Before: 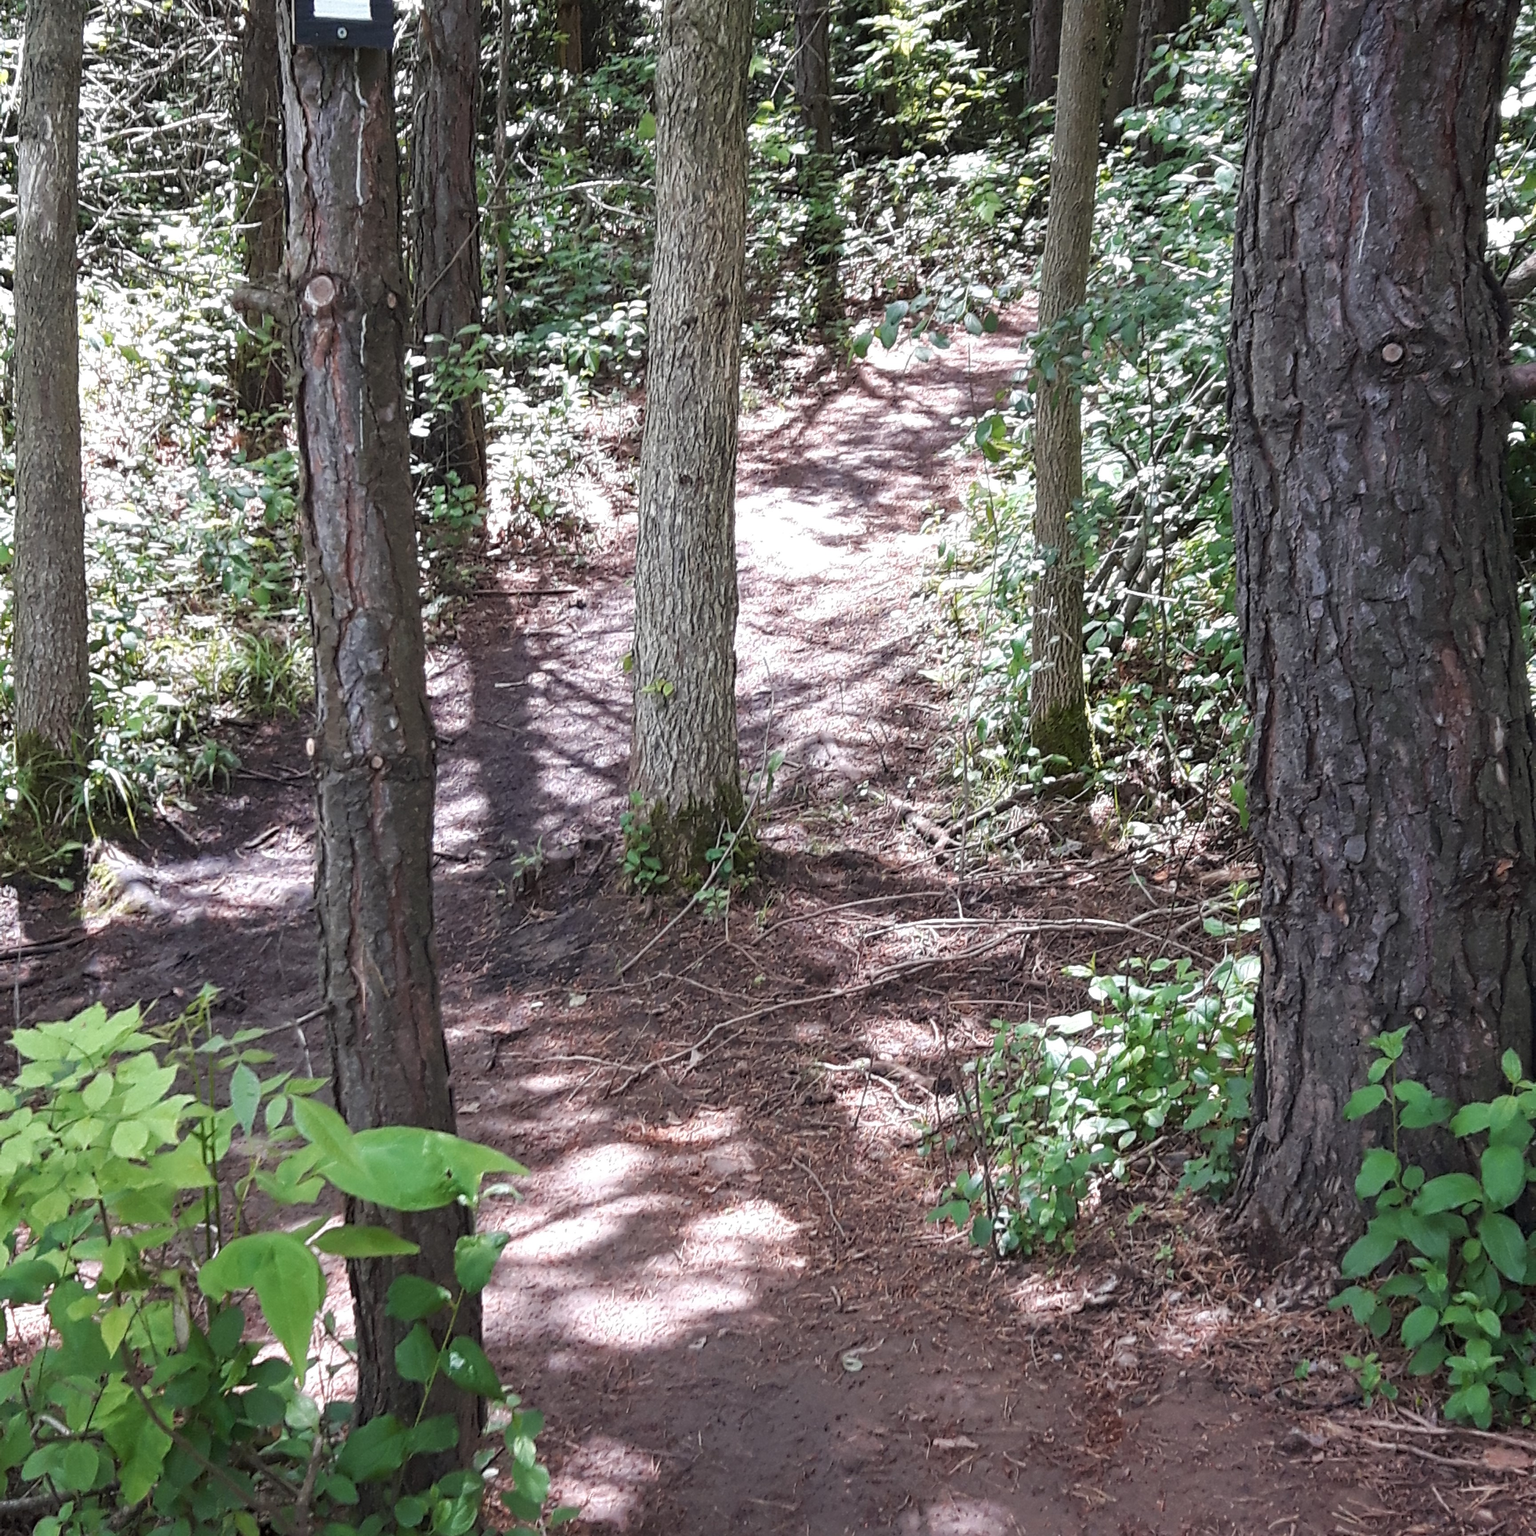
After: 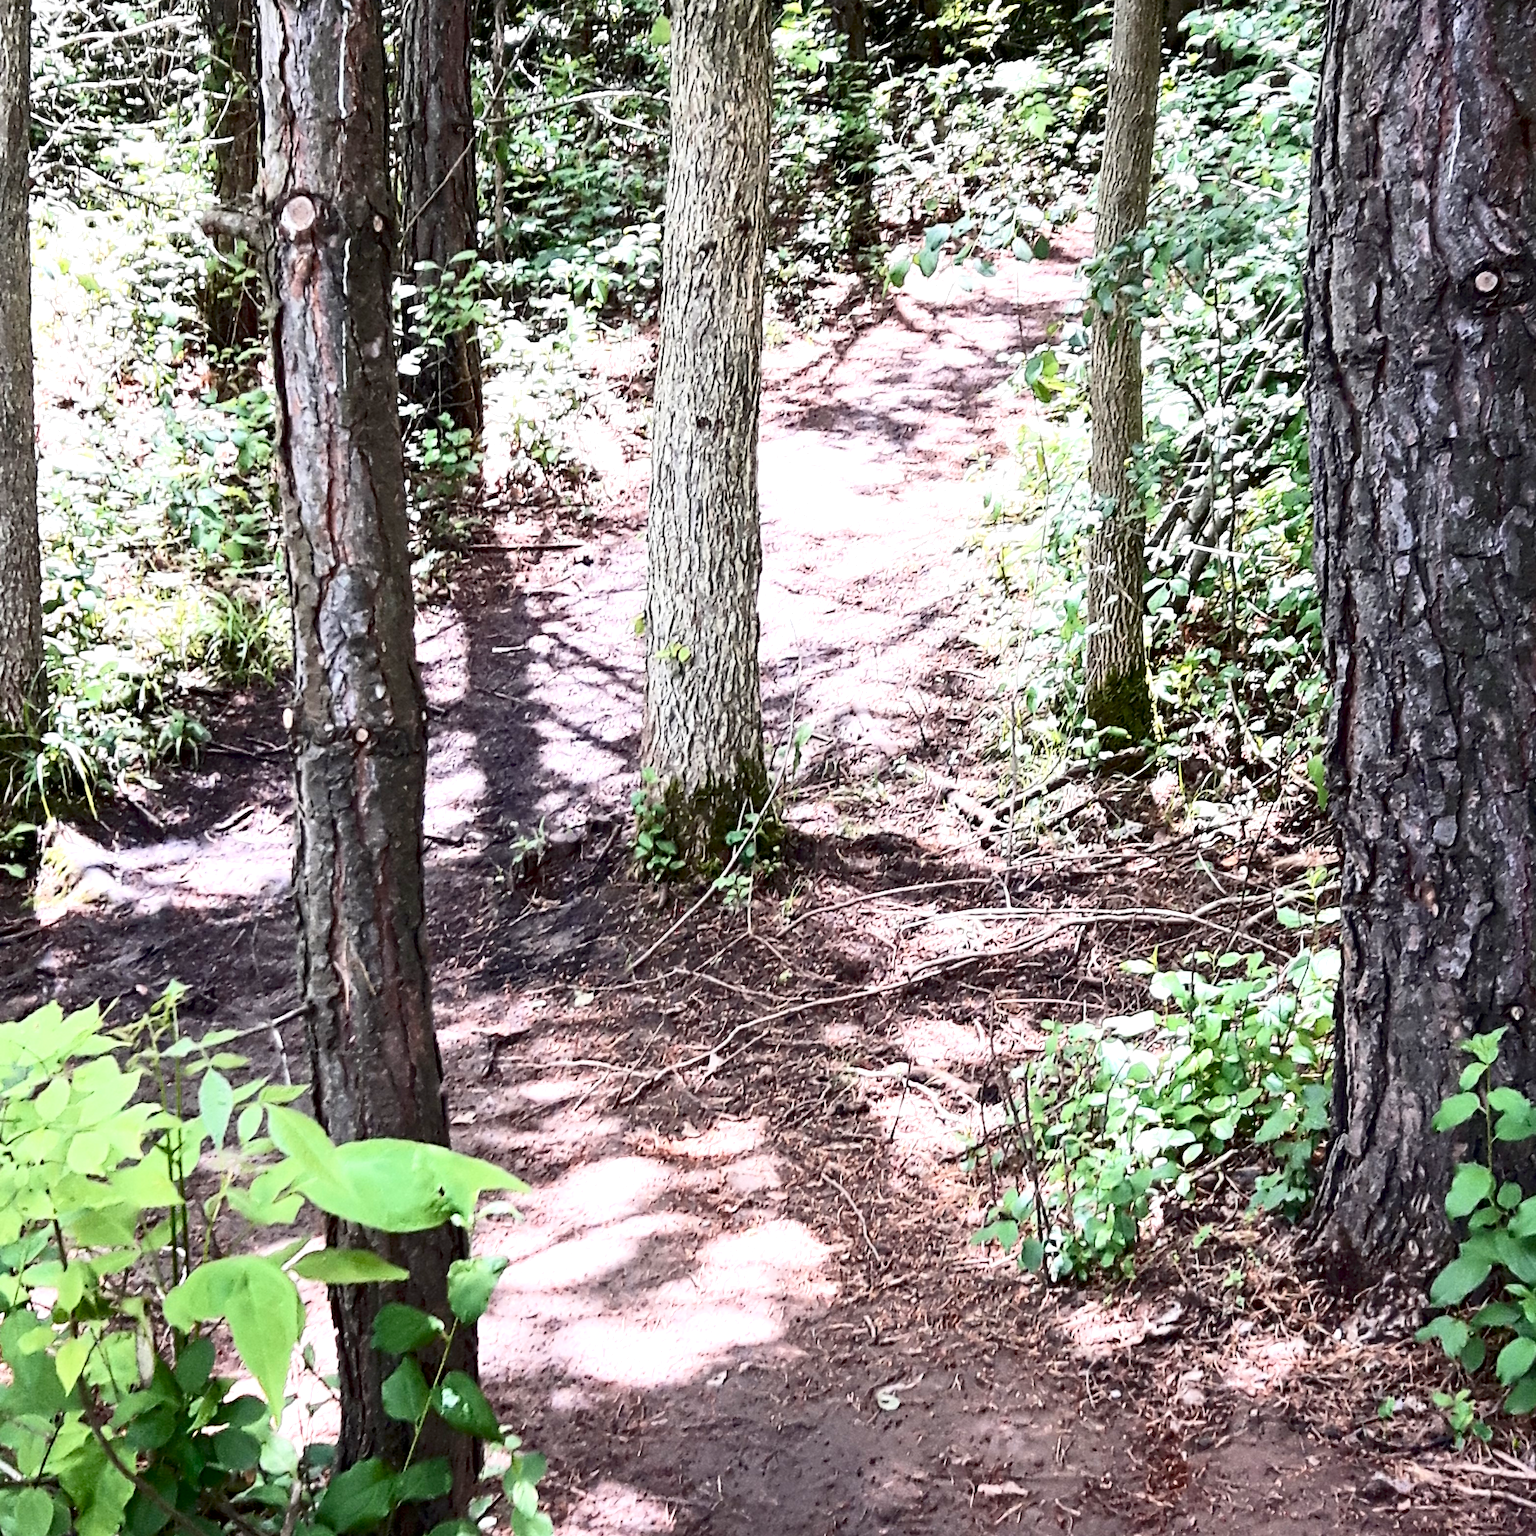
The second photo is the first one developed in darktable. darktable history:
crop: left 3.305%, top 6.436%, right 6.389%, bottom 3.258%
contrast brightness saturation: contrast 0.39, brightness 0.1
exposure: black level correction 0.012, exposure 0.7 EV, compensate exposure bias true, compensate highlight preservation false
